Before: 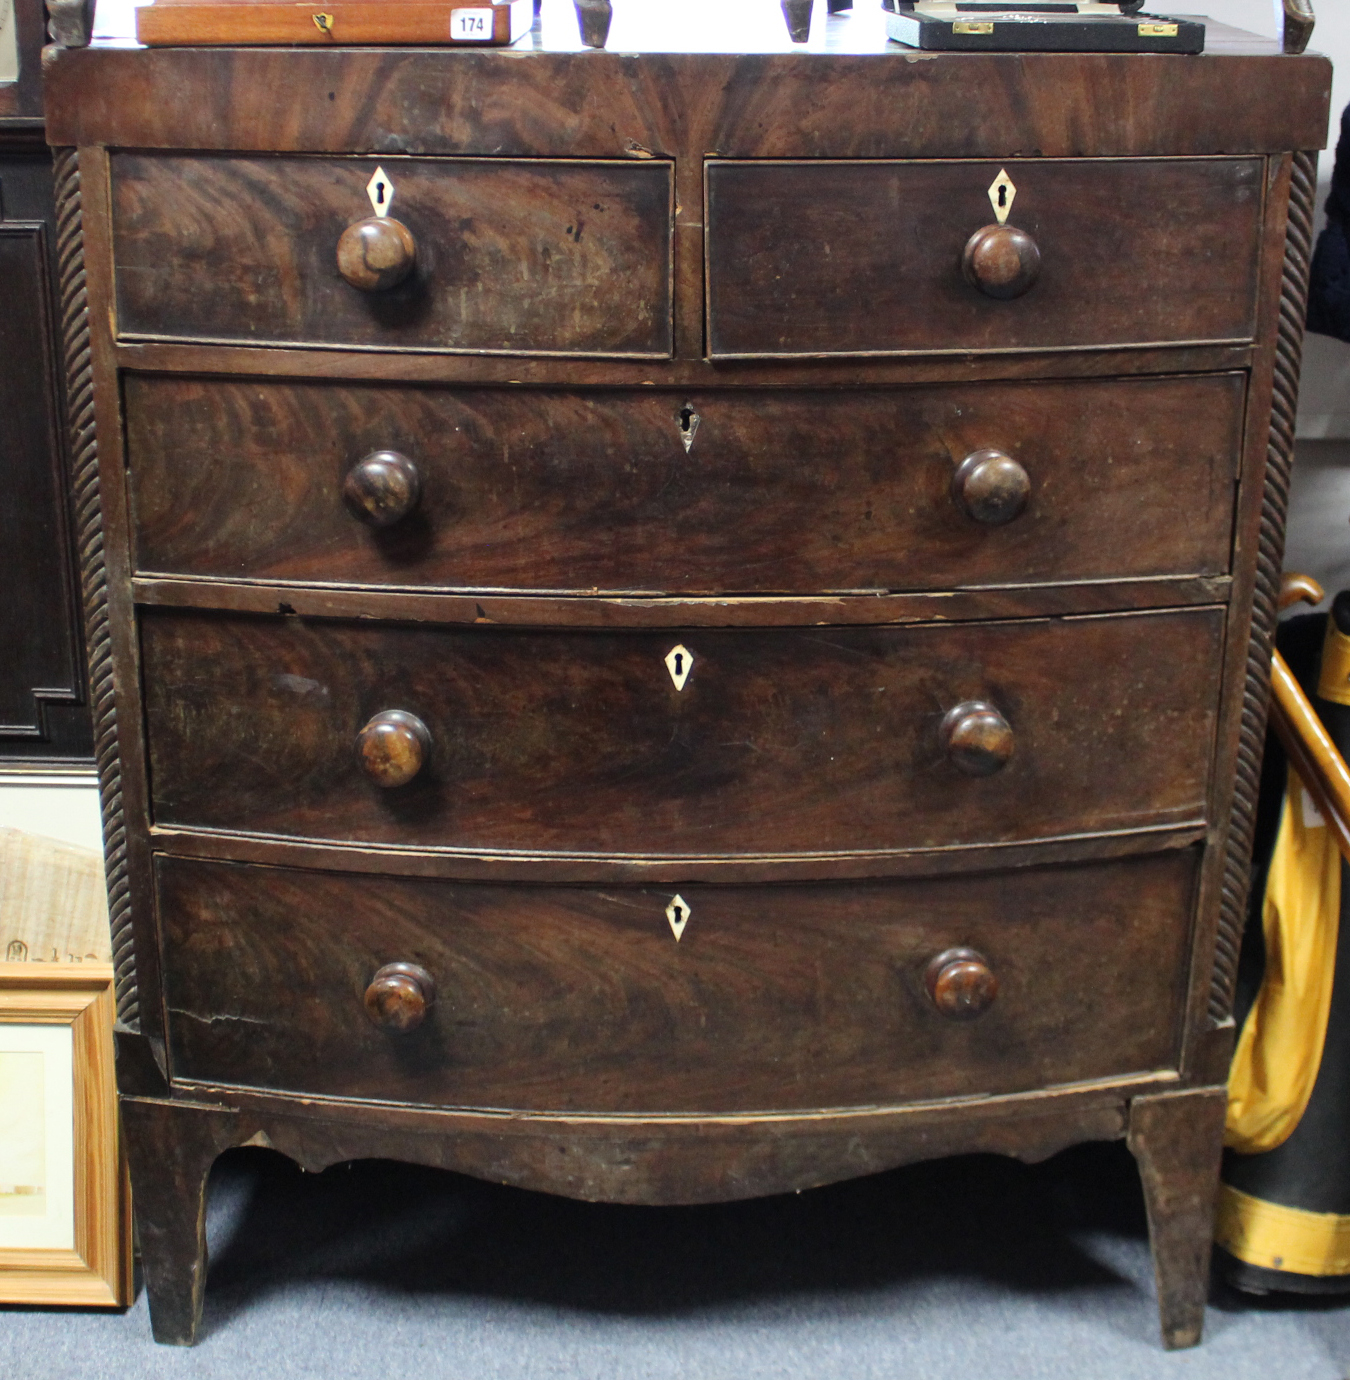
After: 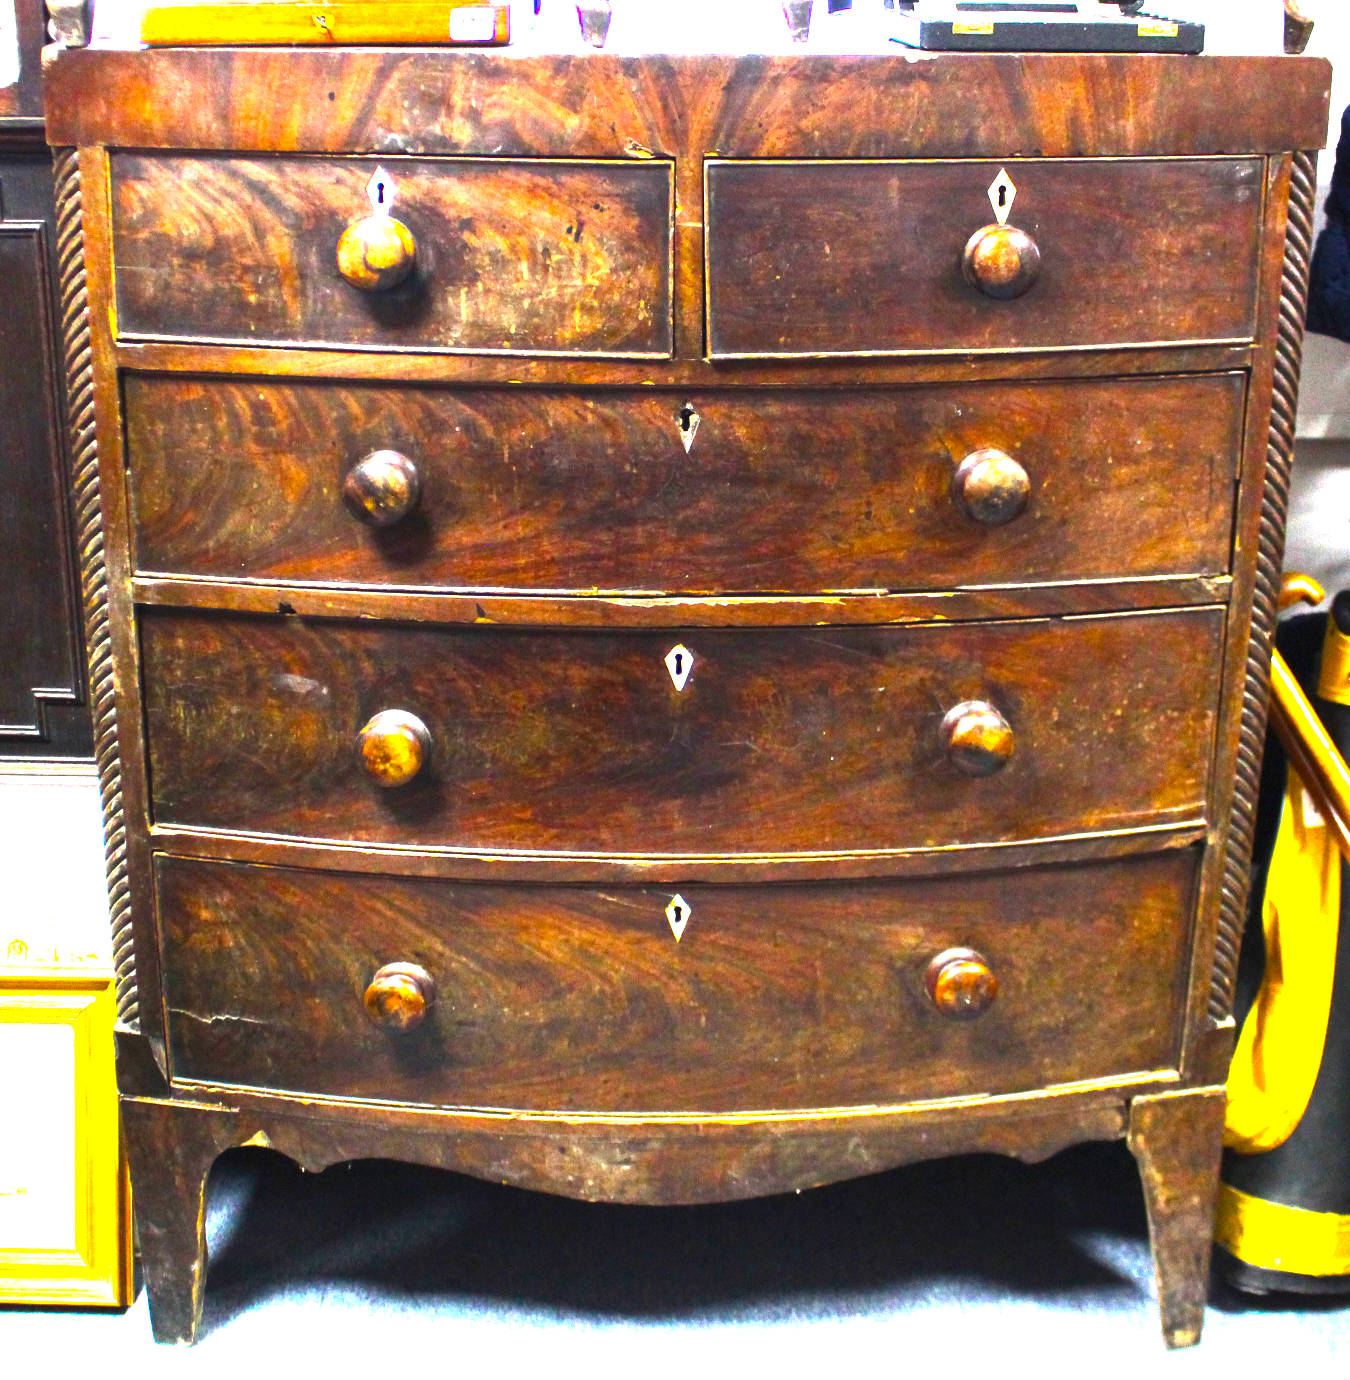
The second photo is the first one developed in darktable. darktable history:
color balance rgb: linear chroma grading › shadows 9.883%, linear chroma grading › highlights 9.796%, linear chroma grading › global chroma 15.178%, linear chroma grading › mid-tones 14.681%, perceptual saturation grading › global saturation 29.603%, perceptual brilliance grading › global brilliance 34.868%, perceptual brilliance grading › highlights 49.7%, perceptual brilliance grading › mid-tones 59.155%, perceptual brilliance grading › shadows 34.496%
